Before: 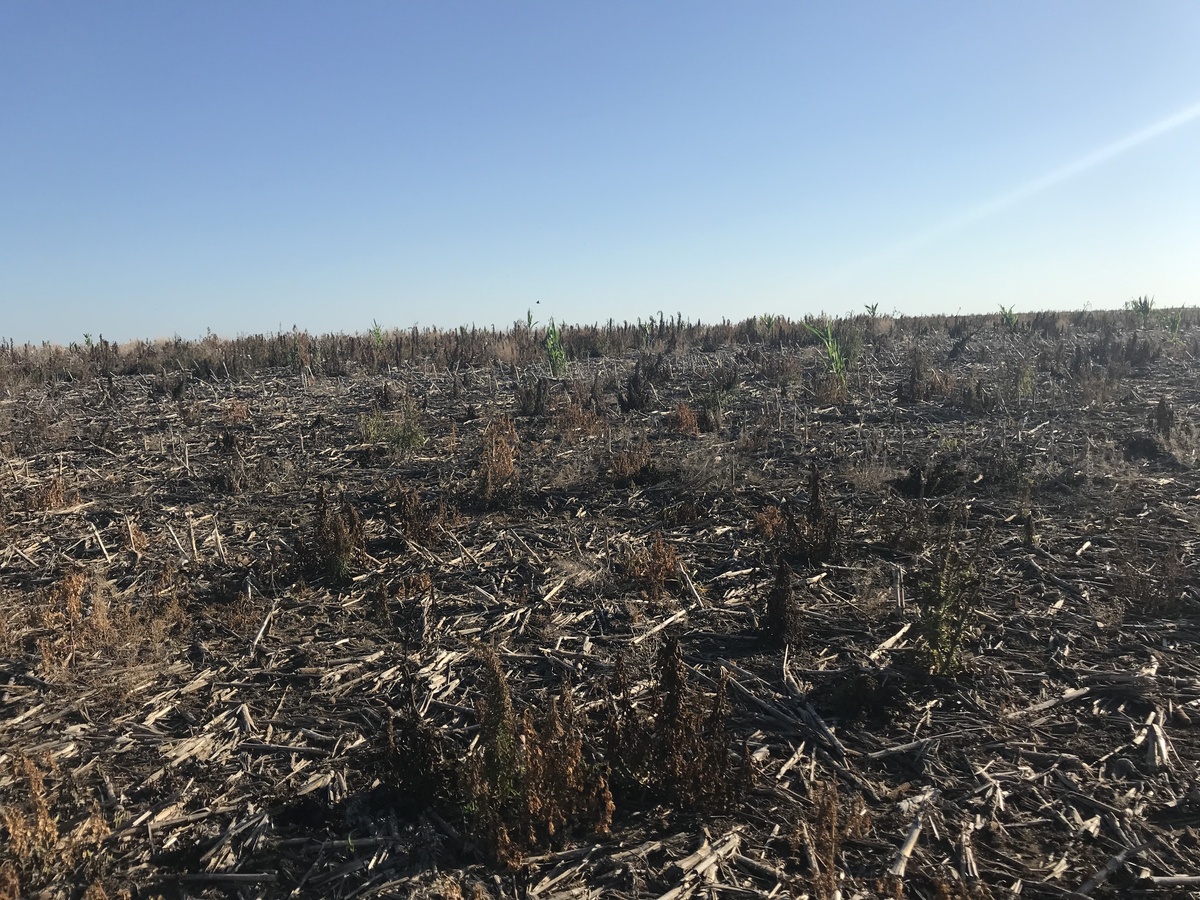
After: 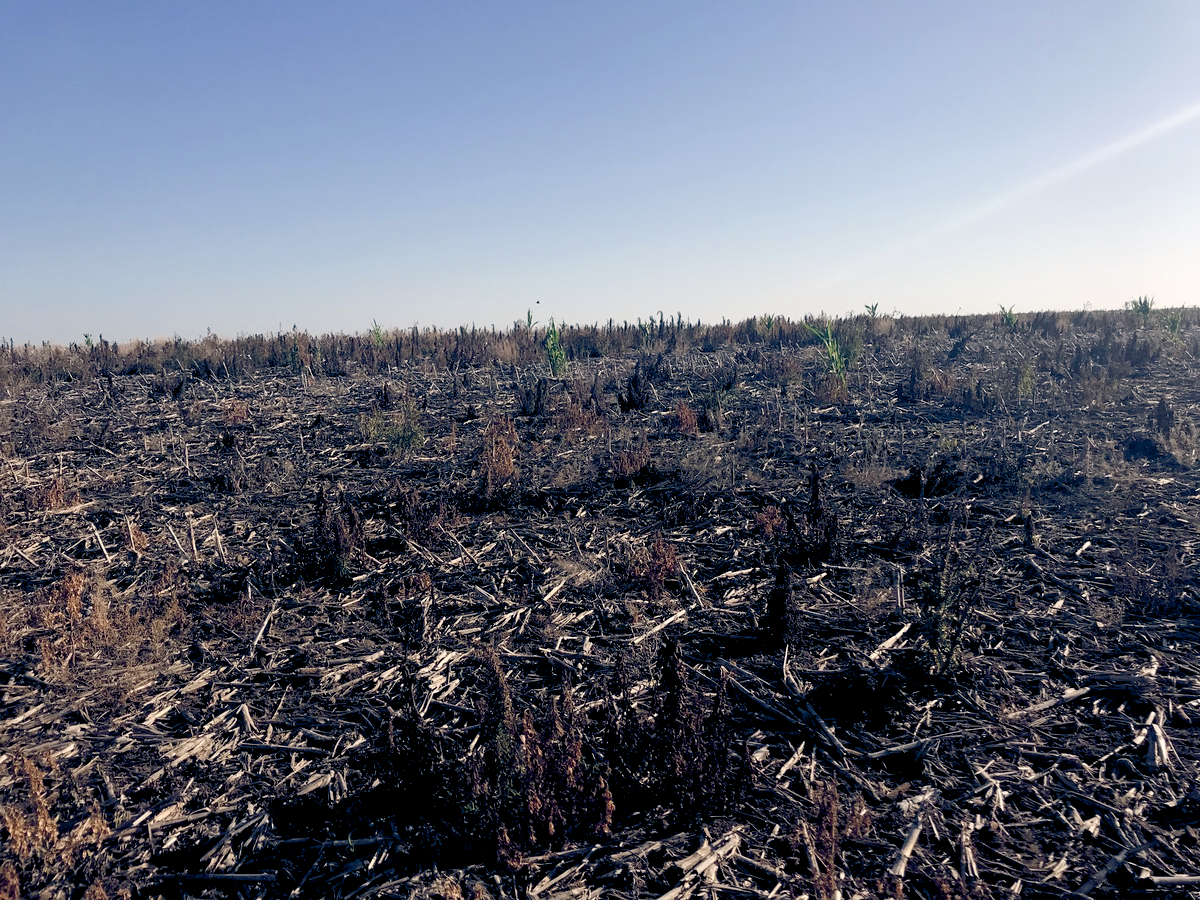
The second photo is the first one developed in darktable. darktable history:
exposure: black level correction 0.013, compensate highlight preservation false
color balance rgb: shadows lift › chroma 0.912%, shadows lift › hue 111.13°, highlights gain › chroma 2.003%, highlights gain › hue 45.58°, global offset › luminance -0.27%, global offset › chroma 0.313%, global offset › hue 259.03°, perceptual saturation grading › global saturation 20%, perceptual saturation grading › highlights -49.152%, perceptual saturation grading › shadows 25.951%, global vibrance 2.754%
tone curve: curves: ch0 [(0, 0) (0.003, 0.003) (0.011, 0.011) (0.025, 0.025) (0.044, 0.045) (0.069, 0.07) (0.1, 0.101) (0.136, 0.138) (0.177, 0.18) (0.224, 0.228) (0.277, 0.281) (0.335, 0.34) (0.399, 0.405) (0.468, 0.475) (0.543, 0.551) (0.623, 0.633) (0.709, 0.72) (0.801, 0.813) (0.898, 0.907) (1, 1)], preserve colors none
